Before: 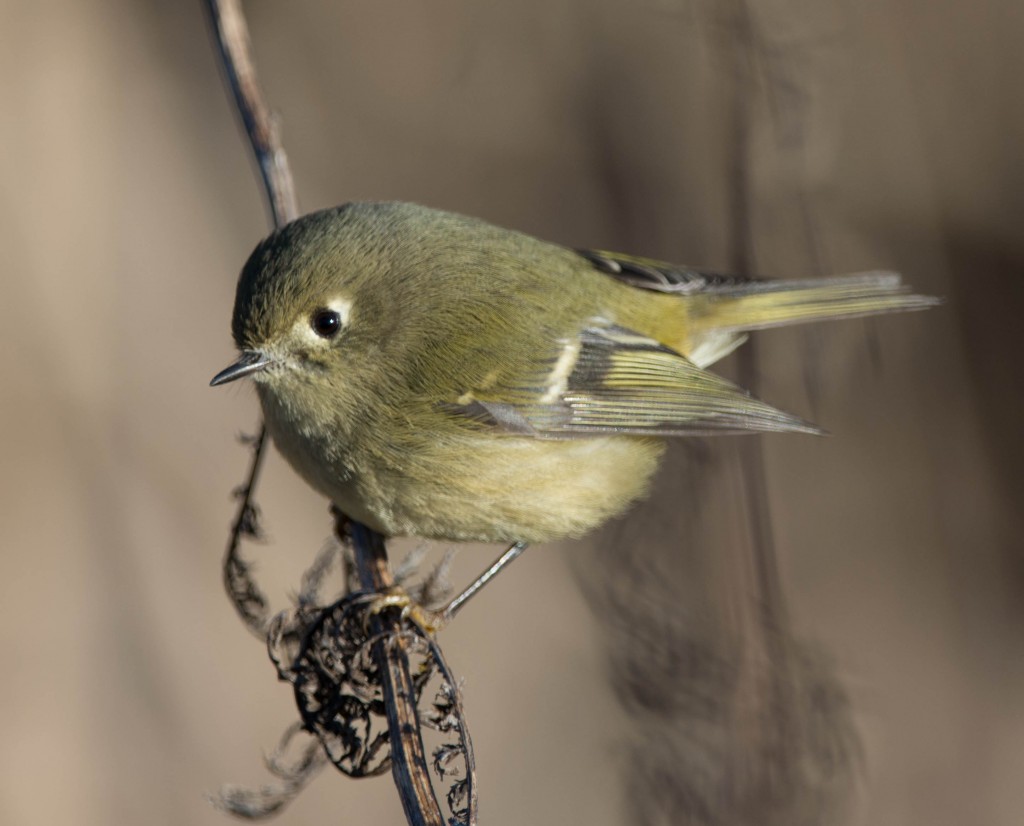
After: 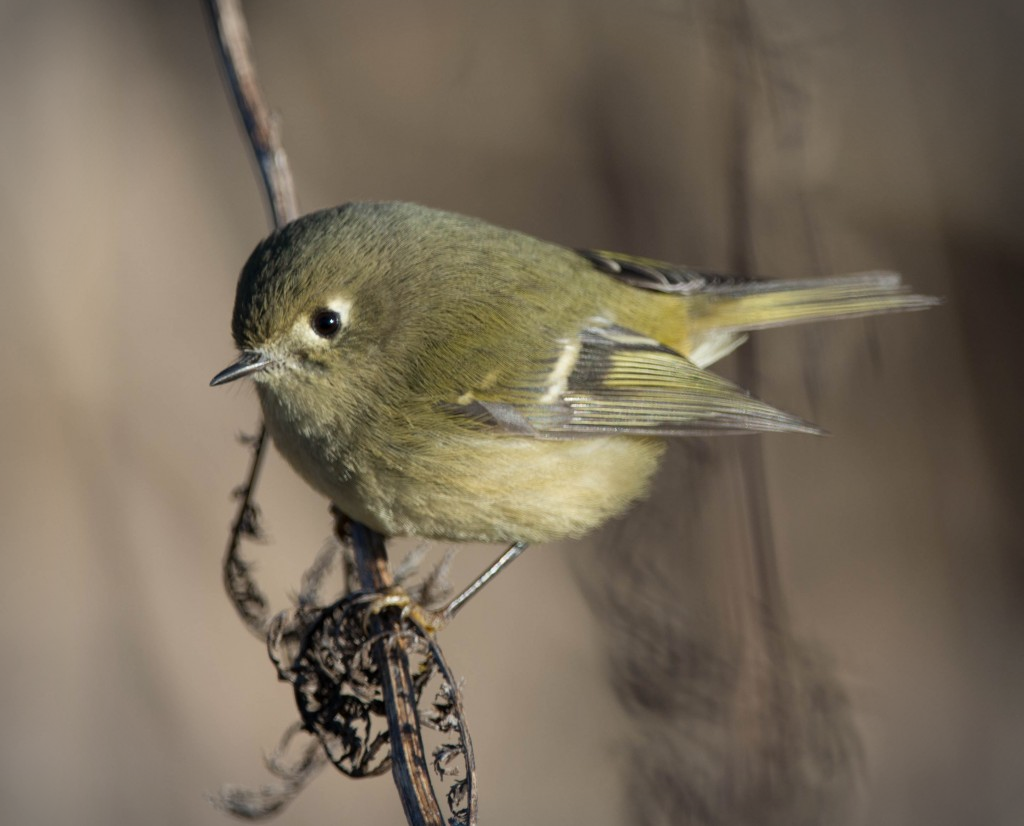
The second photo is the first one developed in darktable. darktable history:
vignetting: fall-off start 88.87%, fall-off radius 44.23%, width/height ratio 1.164
